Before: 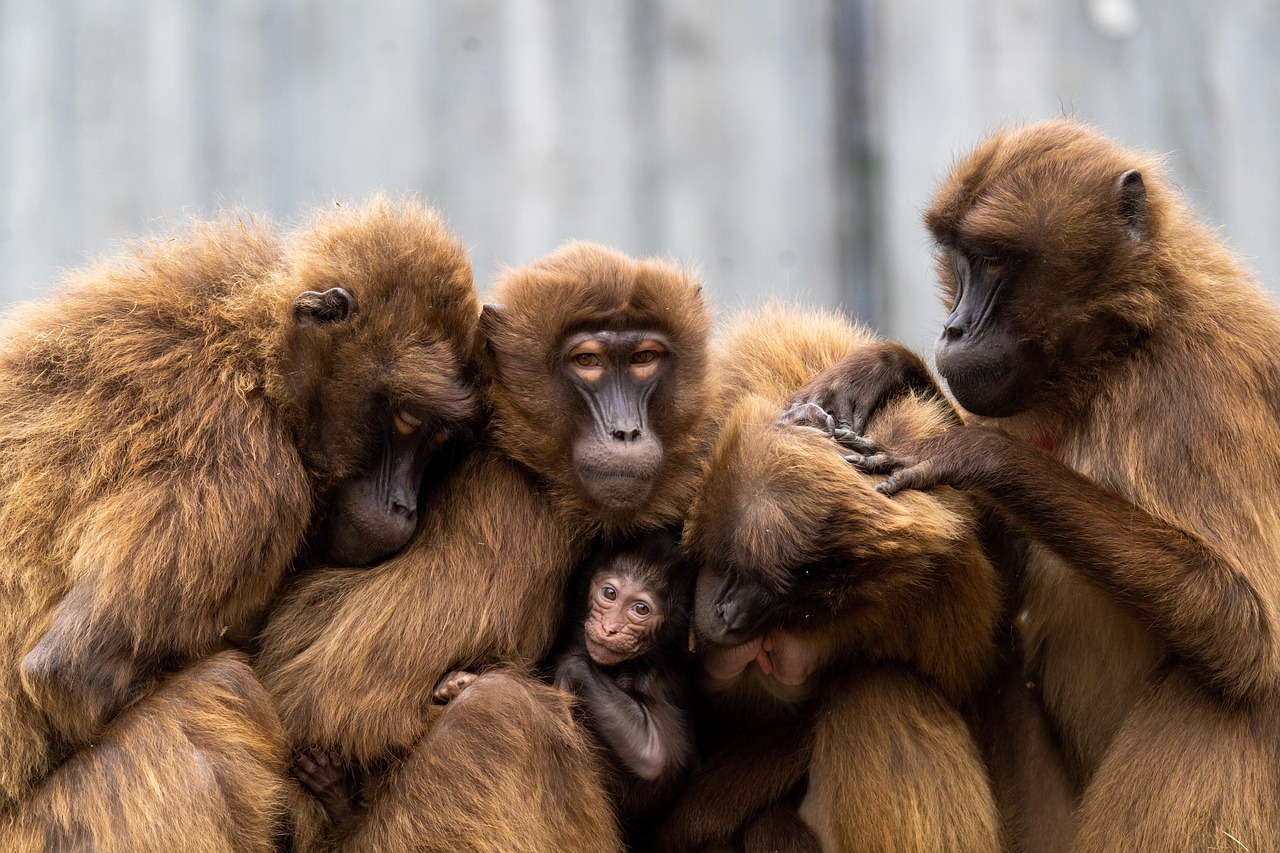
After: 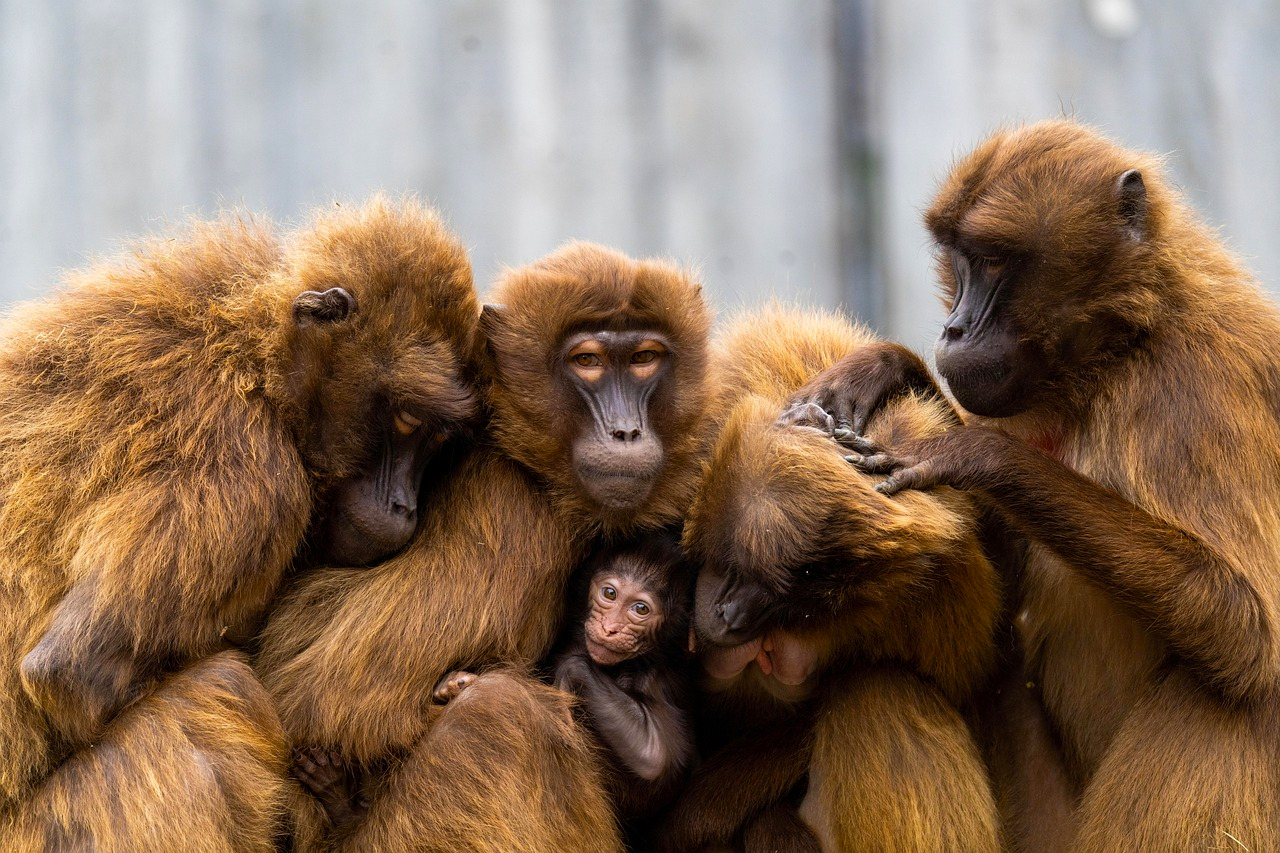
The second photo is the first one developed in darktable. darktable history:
color balance rgb: linear chroma grading › shadows -2.867%, linear chroma grading › highlights -4.53%, perceptual saturation grading › global saturation 25.902%
